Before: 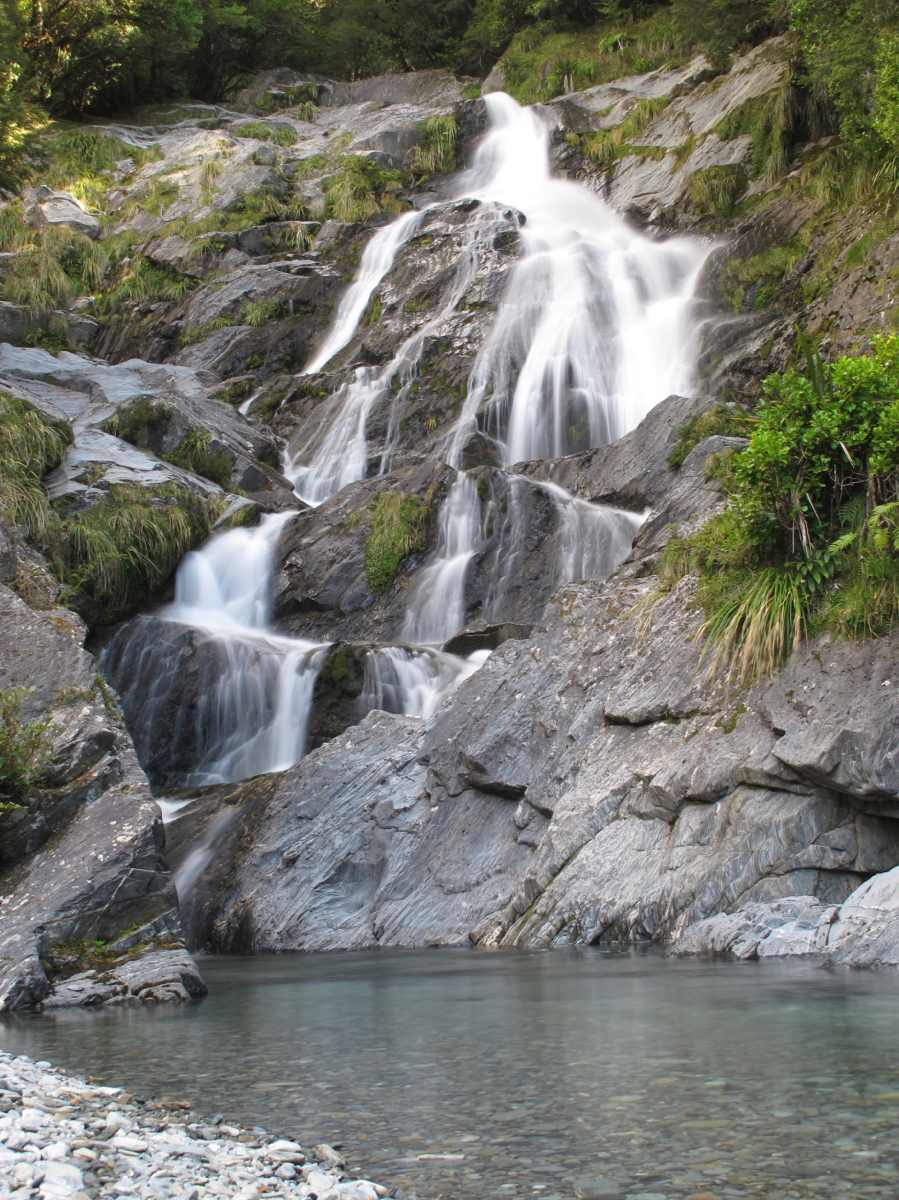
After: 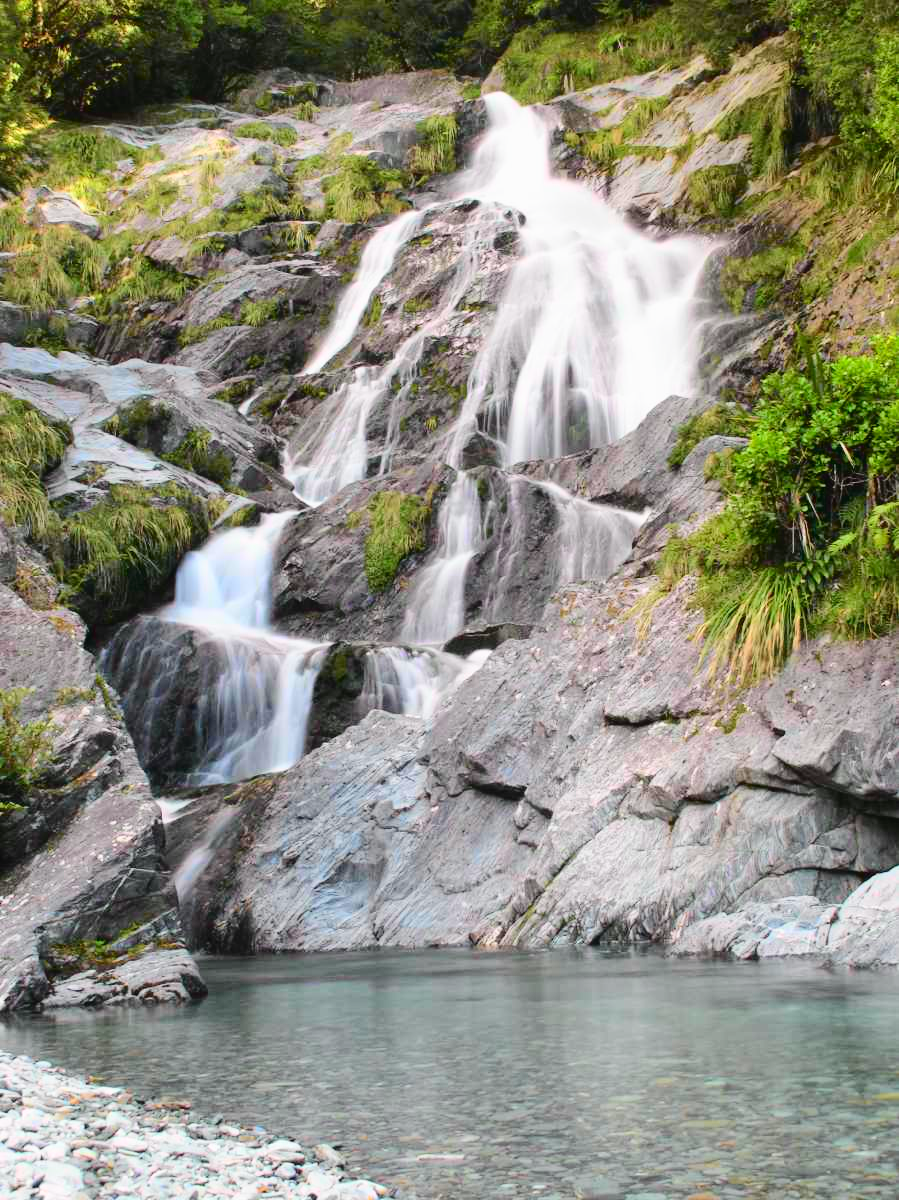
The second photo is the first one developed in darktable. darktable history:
tone curve: curves: ch0 [(0, 0.014) (0.12, 0.096) (0.386, 0.49) (0.54, 0.684) (0.751, 0.855) (0.89, 0.943) (0.998, 0.989)]; ch1 [(0, 0) (0.133, 0.099) (0.437, 0.41) (0.5, 0.5) (0.517, 0.536) (0.548, 0.575) (0.582, 0.631) (0.627, 0.688) (0.836, 0.868) (1, 1)]; ch2 [(0, 0) (0.374, 0.341) (0.456, 0.443) (0.478, 0.49) (0.501, 0.5) (0.528, 0.538) (0.55, 0.6) (0.572, 0.63) (0.702, 0.765) (1, 1)], color space Lab, independent channels, preserve colors none
